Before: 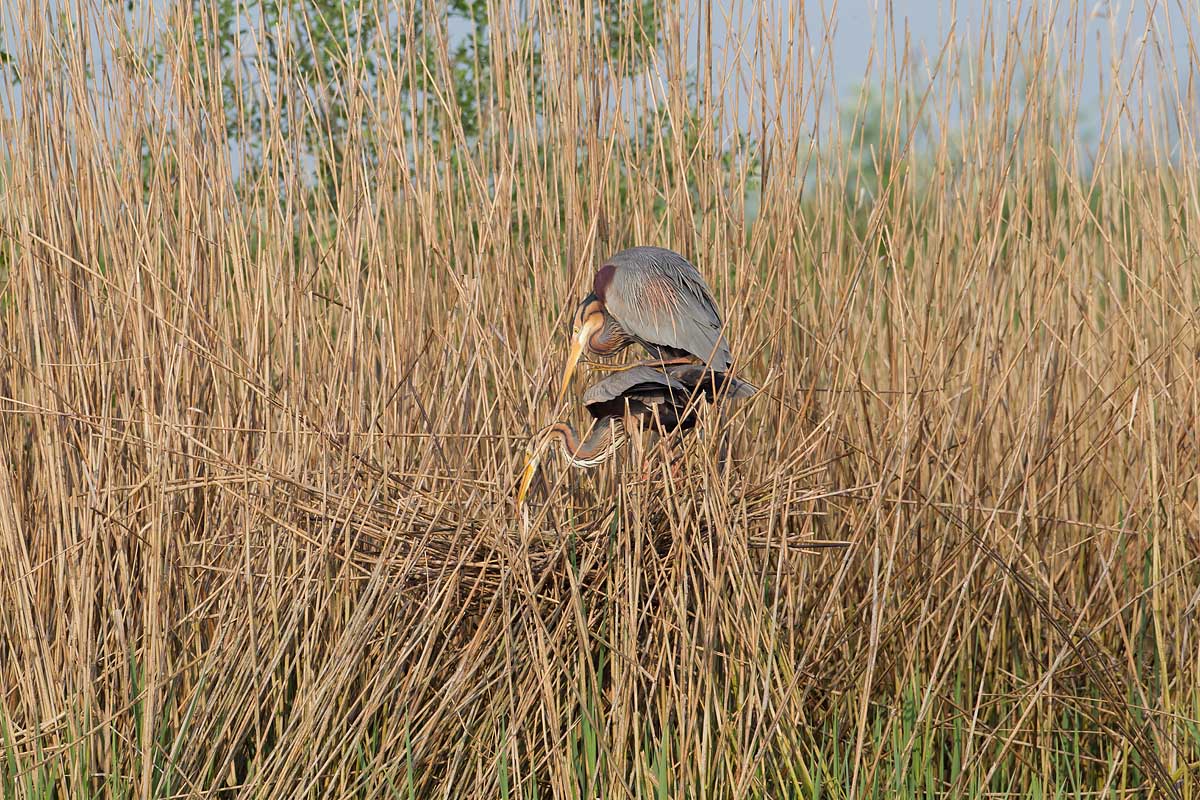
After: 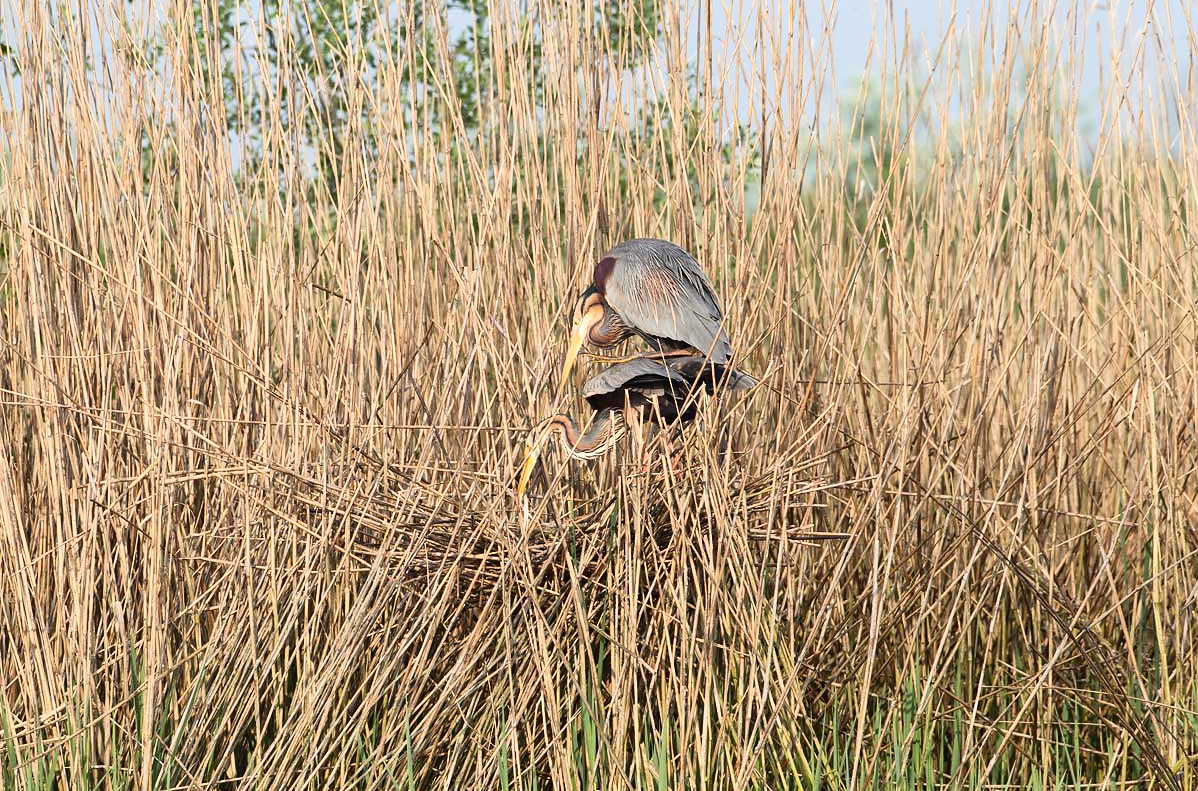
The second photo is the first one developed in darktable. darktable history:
crop: top 1.072%, right 0.09%
tone curve: curves: ch0 [(0, 0.013) (0.198, 0.175) (0.512, 0.582) (0.625, 0.754) (0.81, 0.934) (1, 1)], color space Lab, independent channels, preserve colors none
